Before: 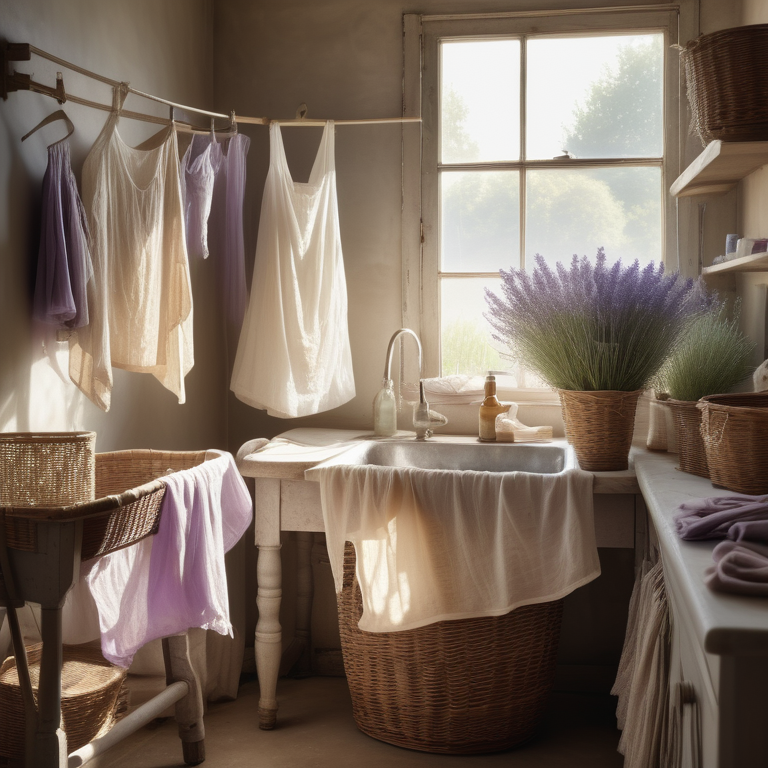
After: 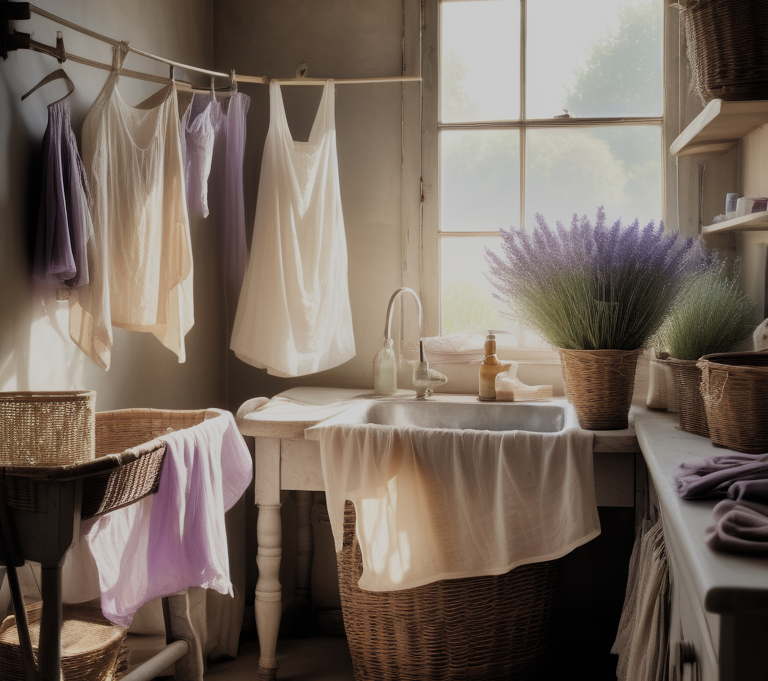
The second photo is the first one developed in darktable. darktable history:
crop and rotate: top 5.466%, bottom 5.853%
filmic rgb: black relative exposure -7.17 EV, white relative exposure 5.38 EV, hardness 3.02, color science v4 (2020)
